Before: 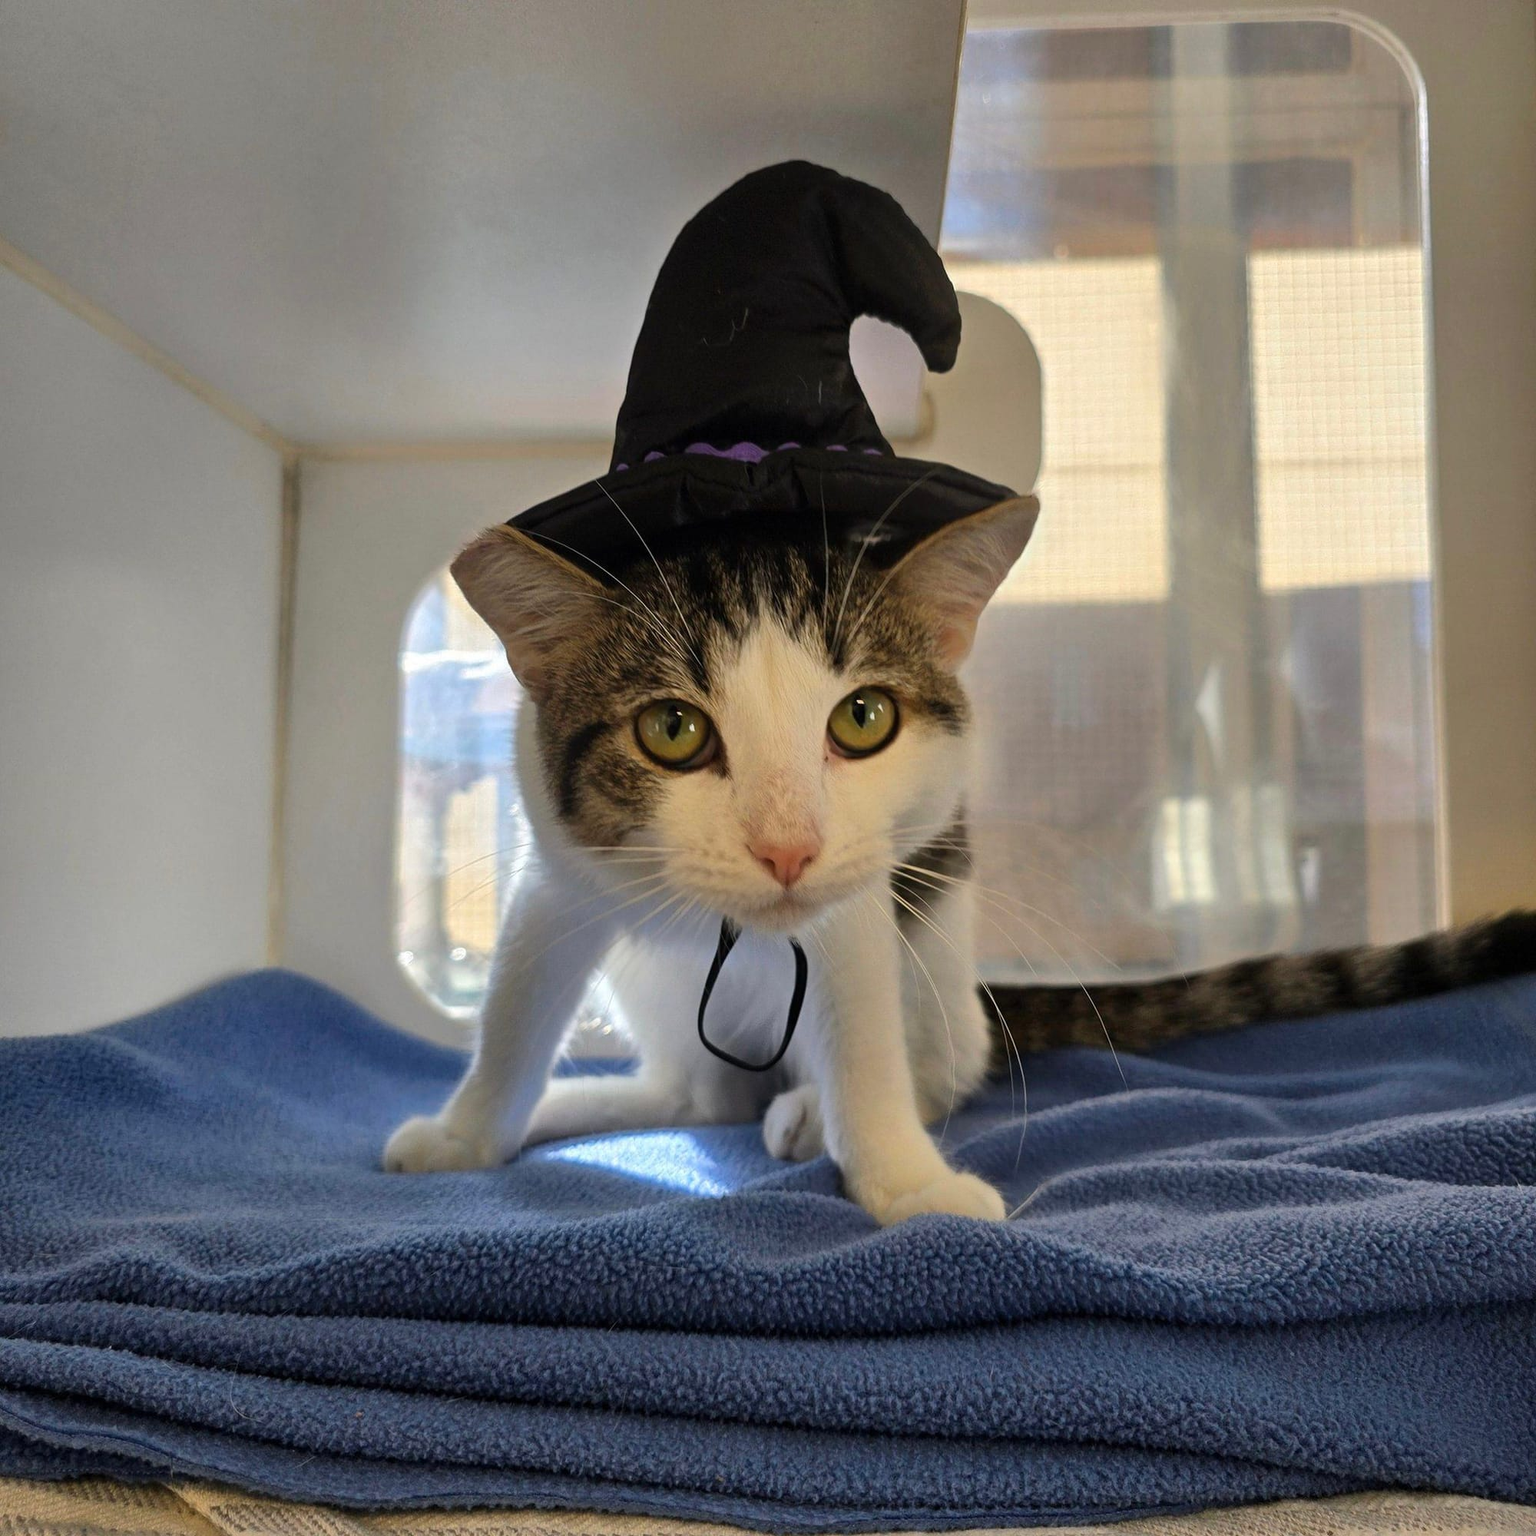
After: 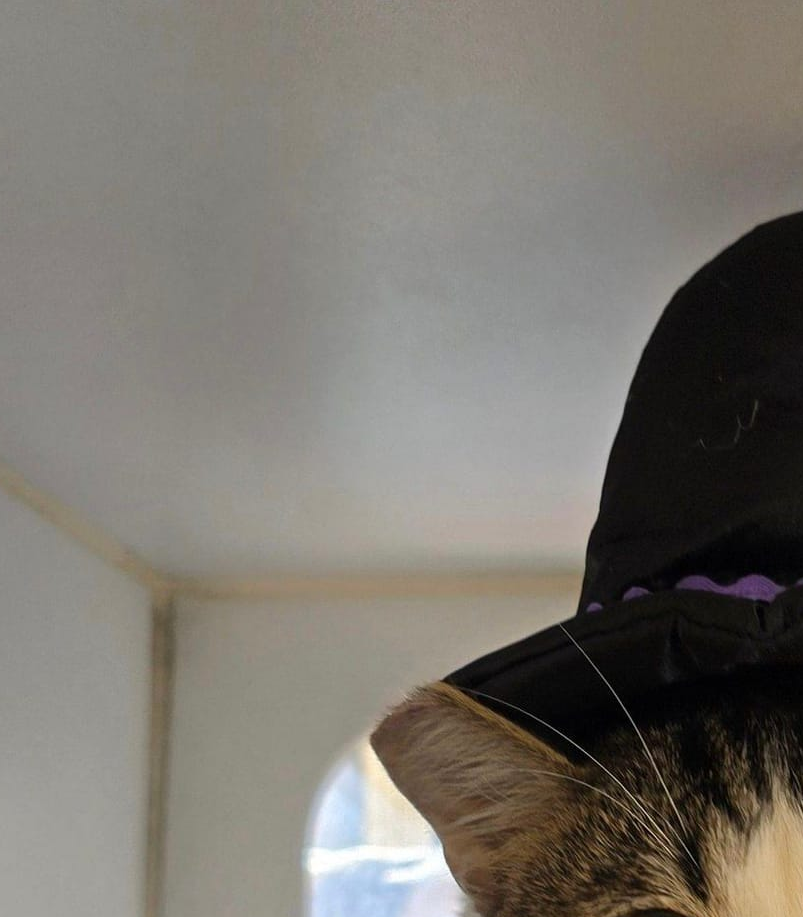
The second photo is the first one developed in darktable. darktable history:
crop and rotate: left 10.833%, top 0.05%, right 48.971%, bottom 54.056%
